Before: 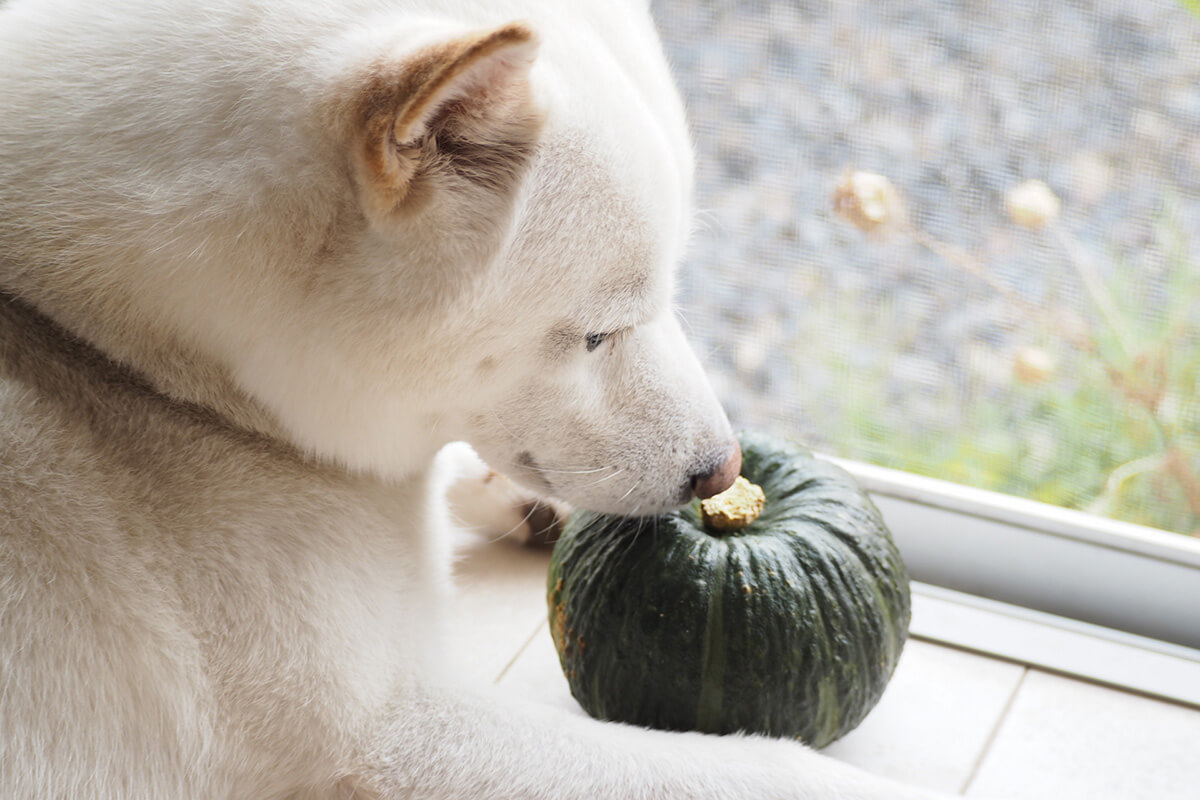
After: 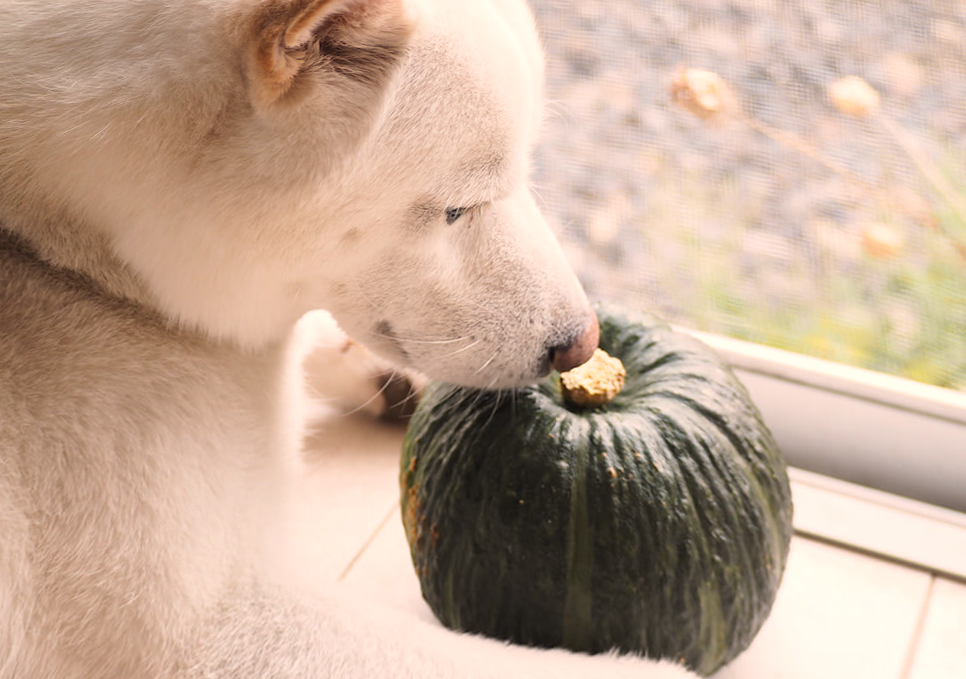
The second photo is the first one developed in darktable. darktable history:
rotate and perspective: rotation 0.72°, lens shift (vertical) -0.352, lens shift (horizontal) -0.051, crop left 0.152, crop right 0.859, crop top 0.019, crop bottom 0.964
white balance: red 1.127, blue 0.943
crop: left 1.507%, top 6.147%, right 1.379%, bottom 6.637%
